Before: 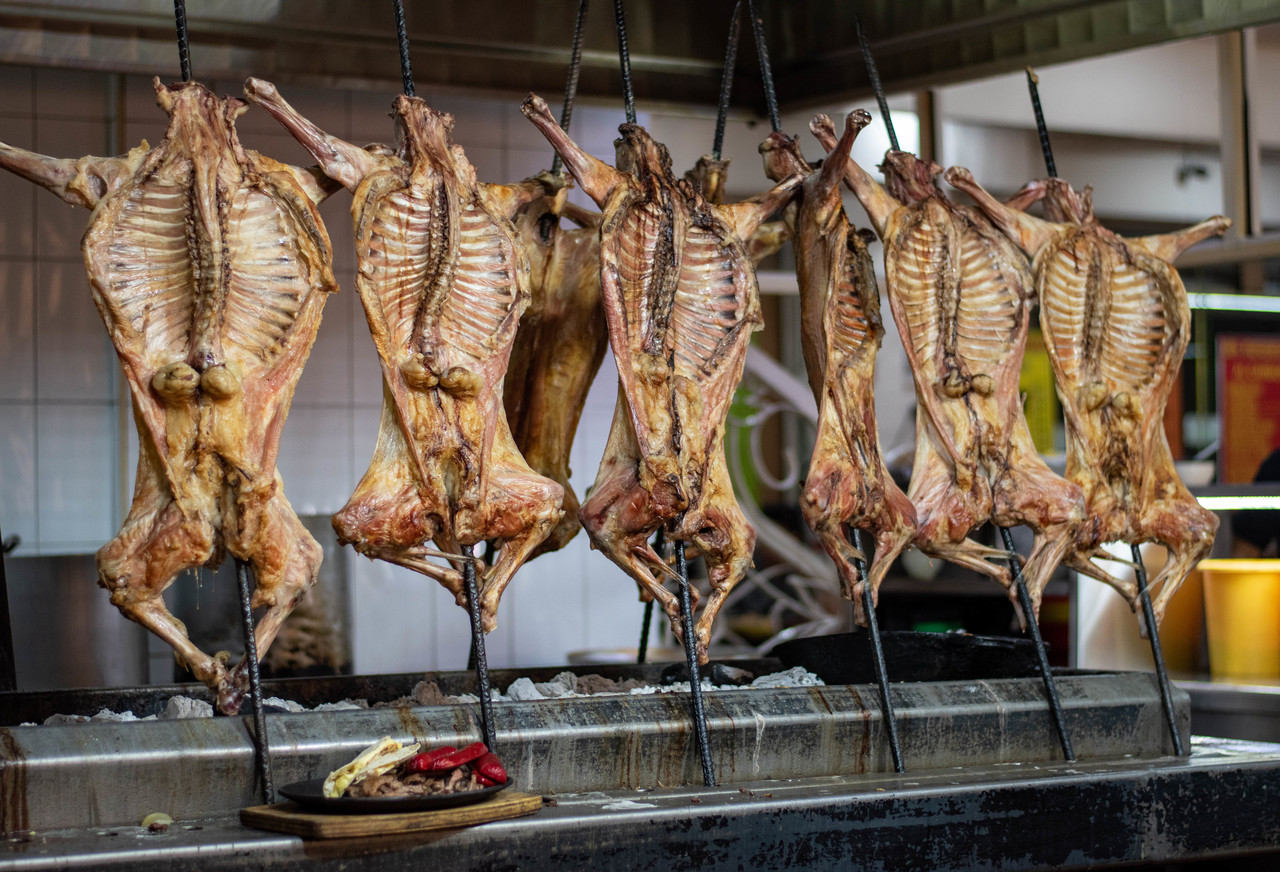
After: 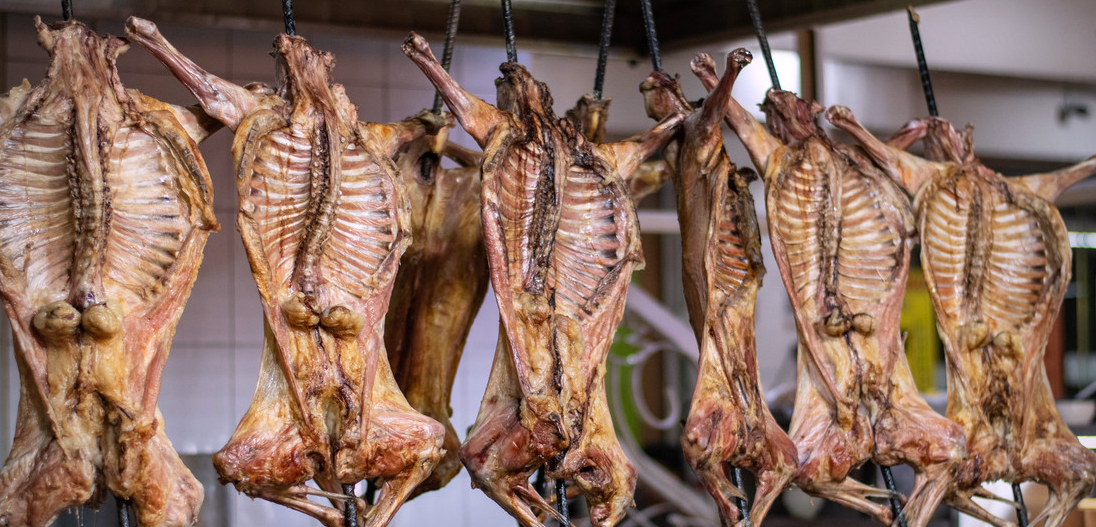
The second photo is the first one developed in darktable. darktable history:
crop and rotate: left 9.345%, top 7.22%, right 4.982%, bottom 32.331%
vignetting: on, module defaults
white balance: red 1.05, blue 1.072
